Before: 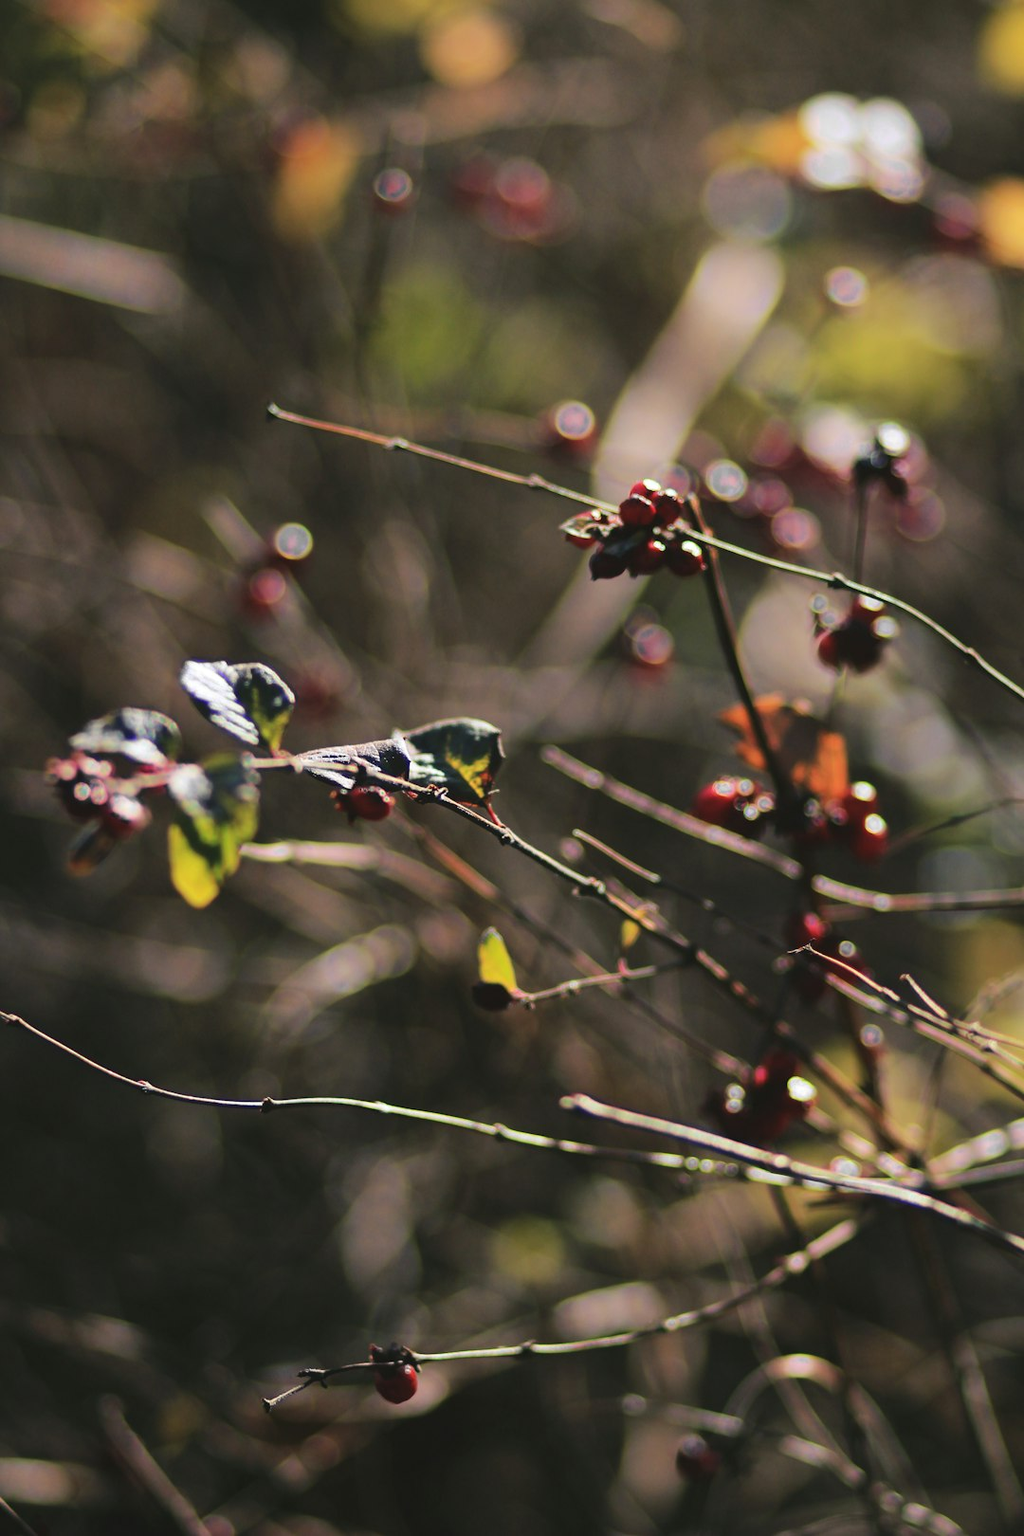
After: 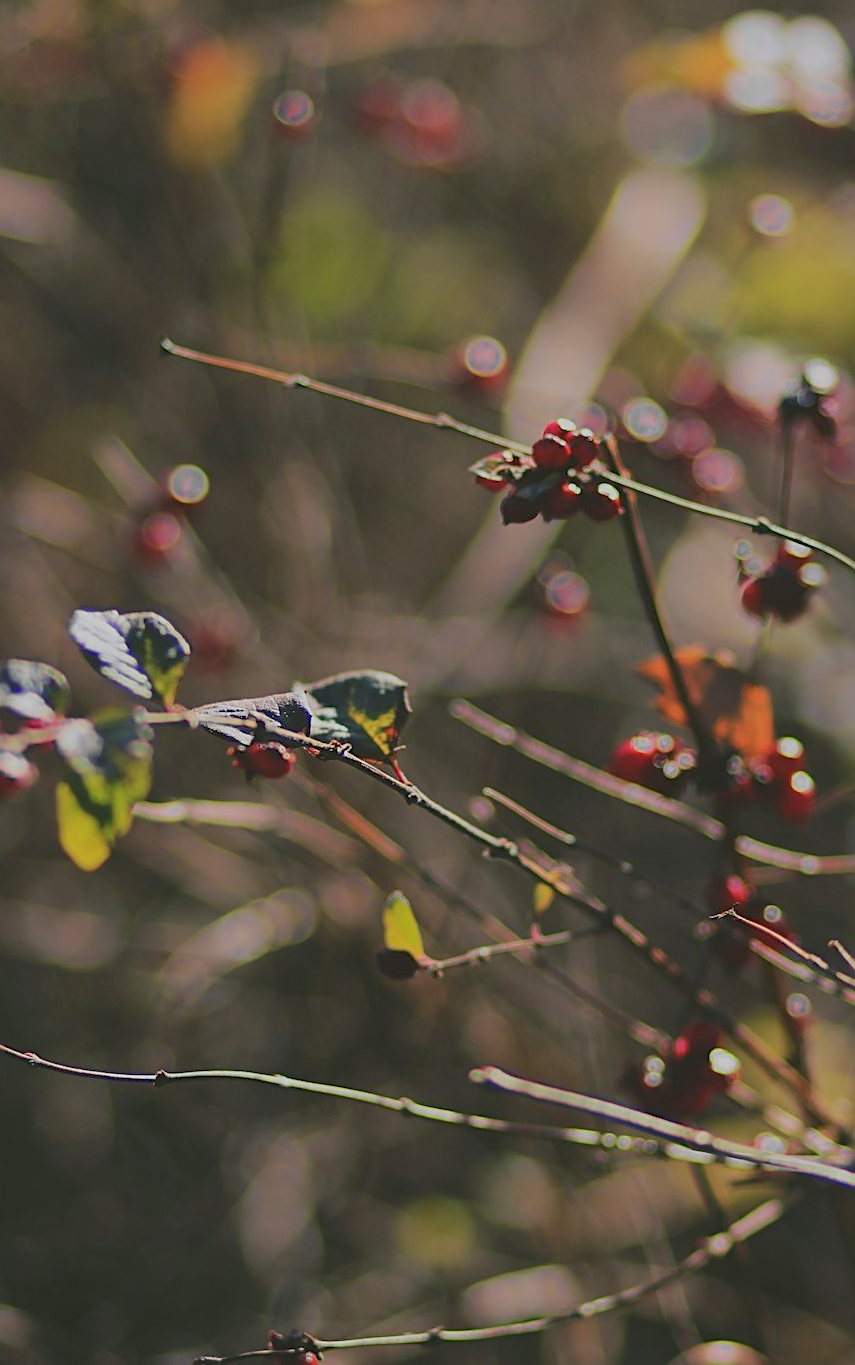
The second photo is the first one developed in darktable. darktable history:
exposure: exposure -0.116 EV, compensate exposure bias true, compensate highlight preservation false
sharpen: on, module defaults
bloom: size 15%, threshold 97%, strength 7%
levels: levels [0, 0.498, 0.996]
color balance rgb: contrast -30%
crop: left 11.225%, top 5.381%, right 9.565%, bottom 10.314%
